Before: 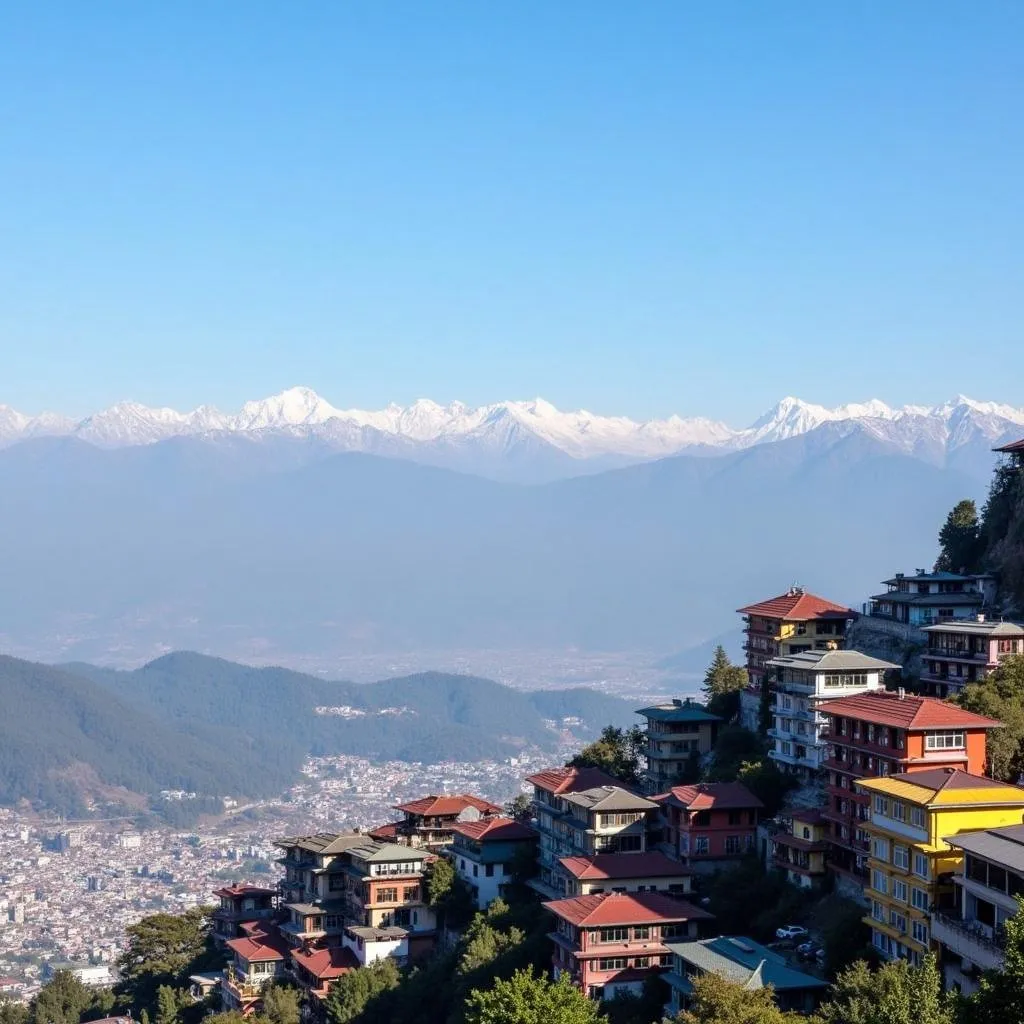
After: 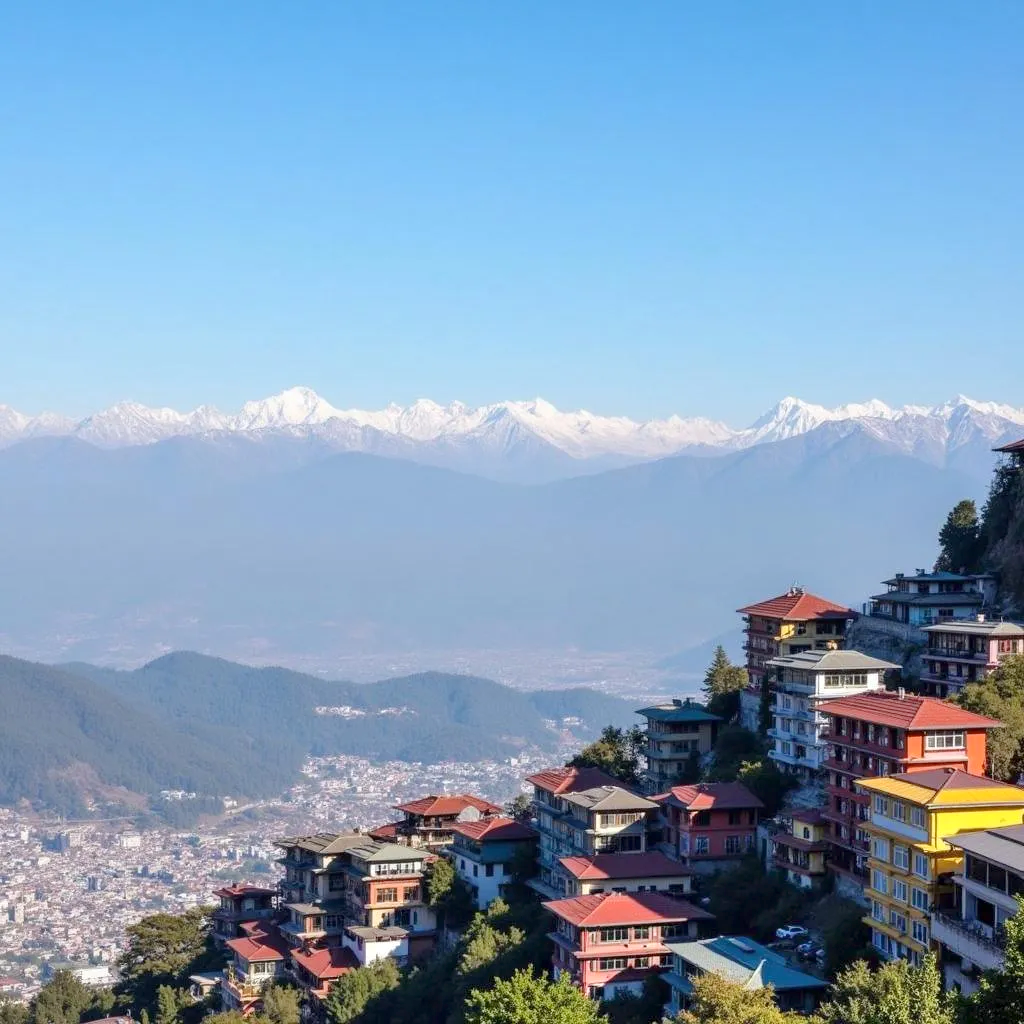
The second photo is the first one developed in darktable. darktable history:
tone equalizer: -7 EV 0.157 EV, -6 EV 0.588 EV, -5 EV 1.11 EV, -4 EV 1.29 EV, -3 EV 1.14 EV, -2 EV 0.6 EV, -1 EV 0.164 EV, smoothing diameter 24.98%, edges refinement/feathering 6.13, preserve details guided filter
